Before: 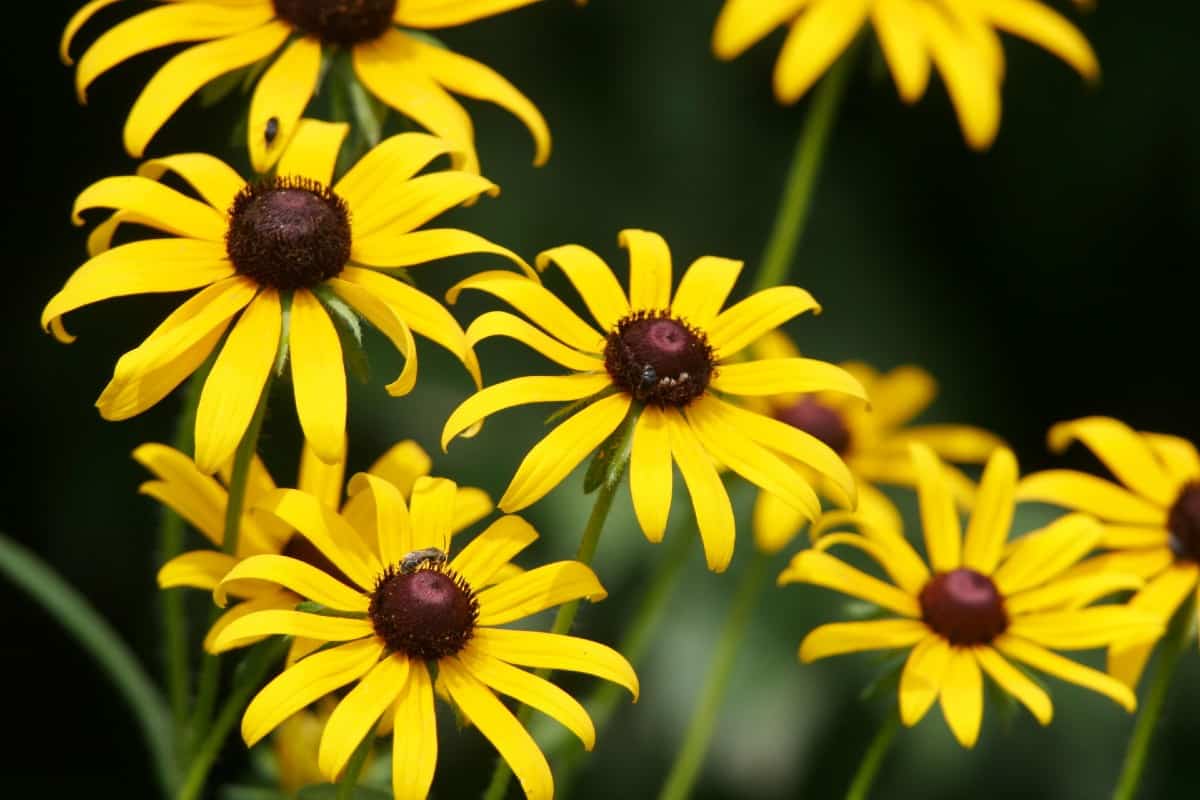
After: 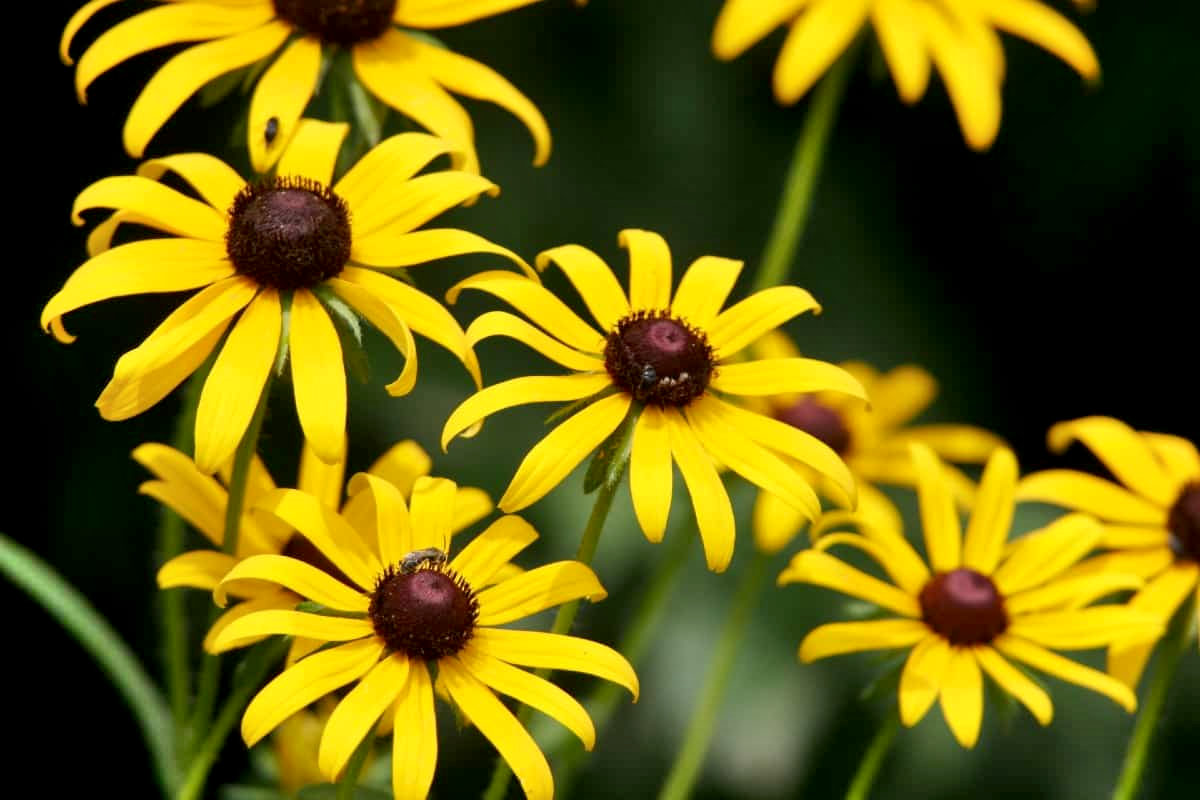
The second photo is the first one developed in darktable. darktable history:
shadows and highlights: white point adjustment 1.09, highlights color adjustment 39.58%, soften with gaussian
exposure: black level correction 0.004, exposure 0.017 EV, compensate highlight preservation false
